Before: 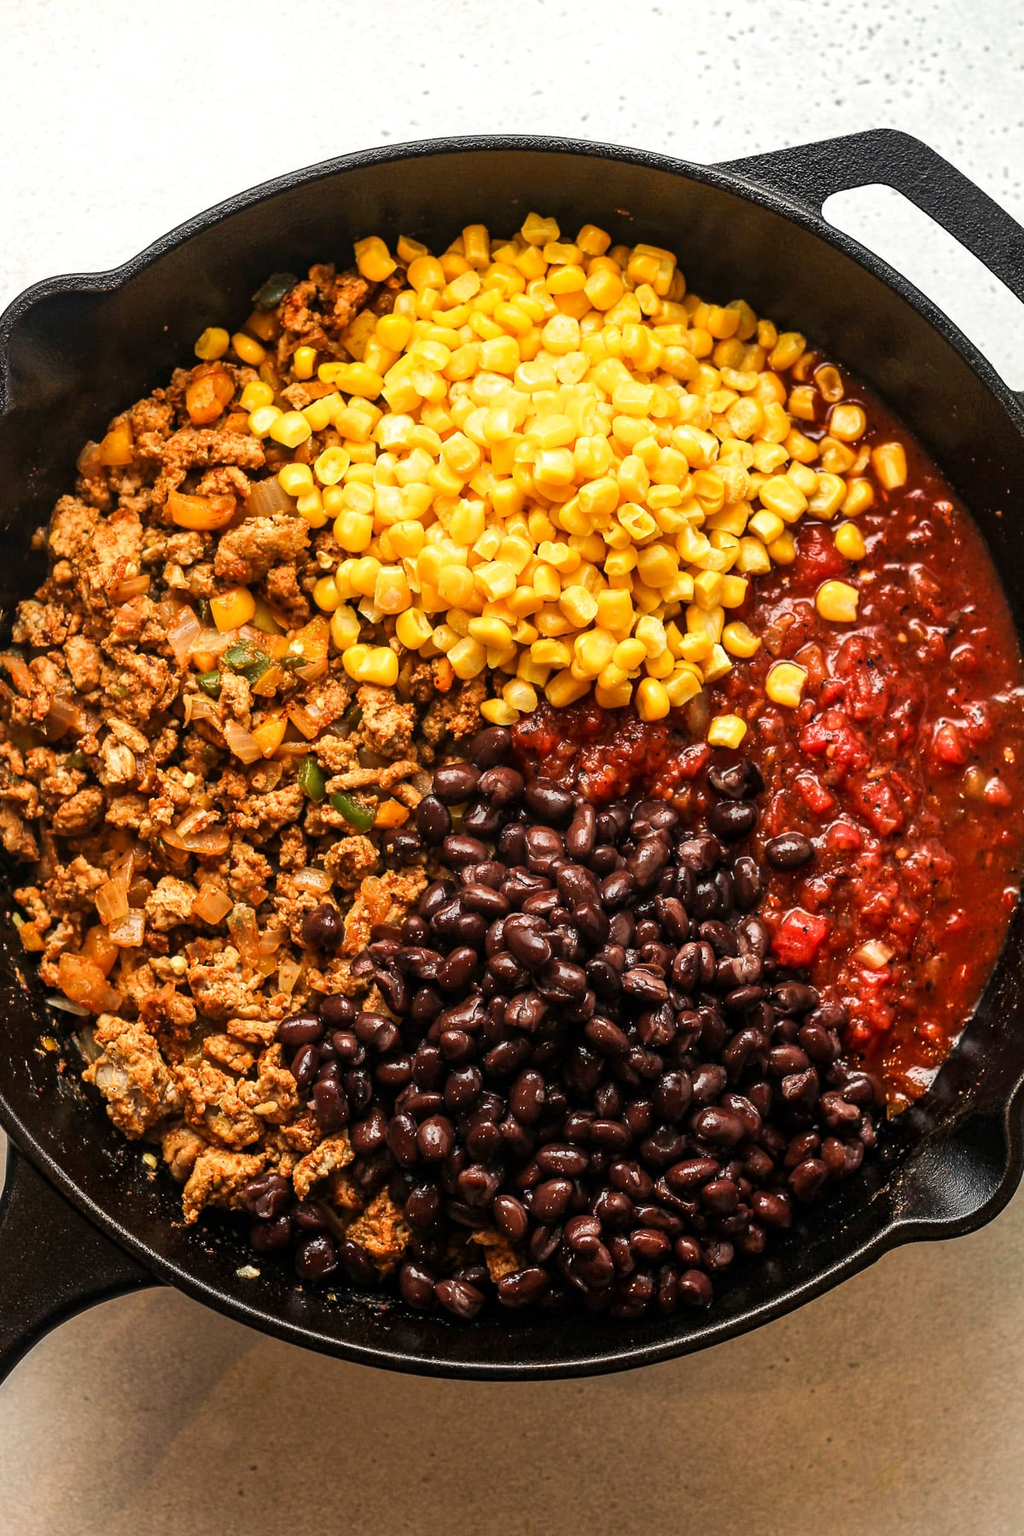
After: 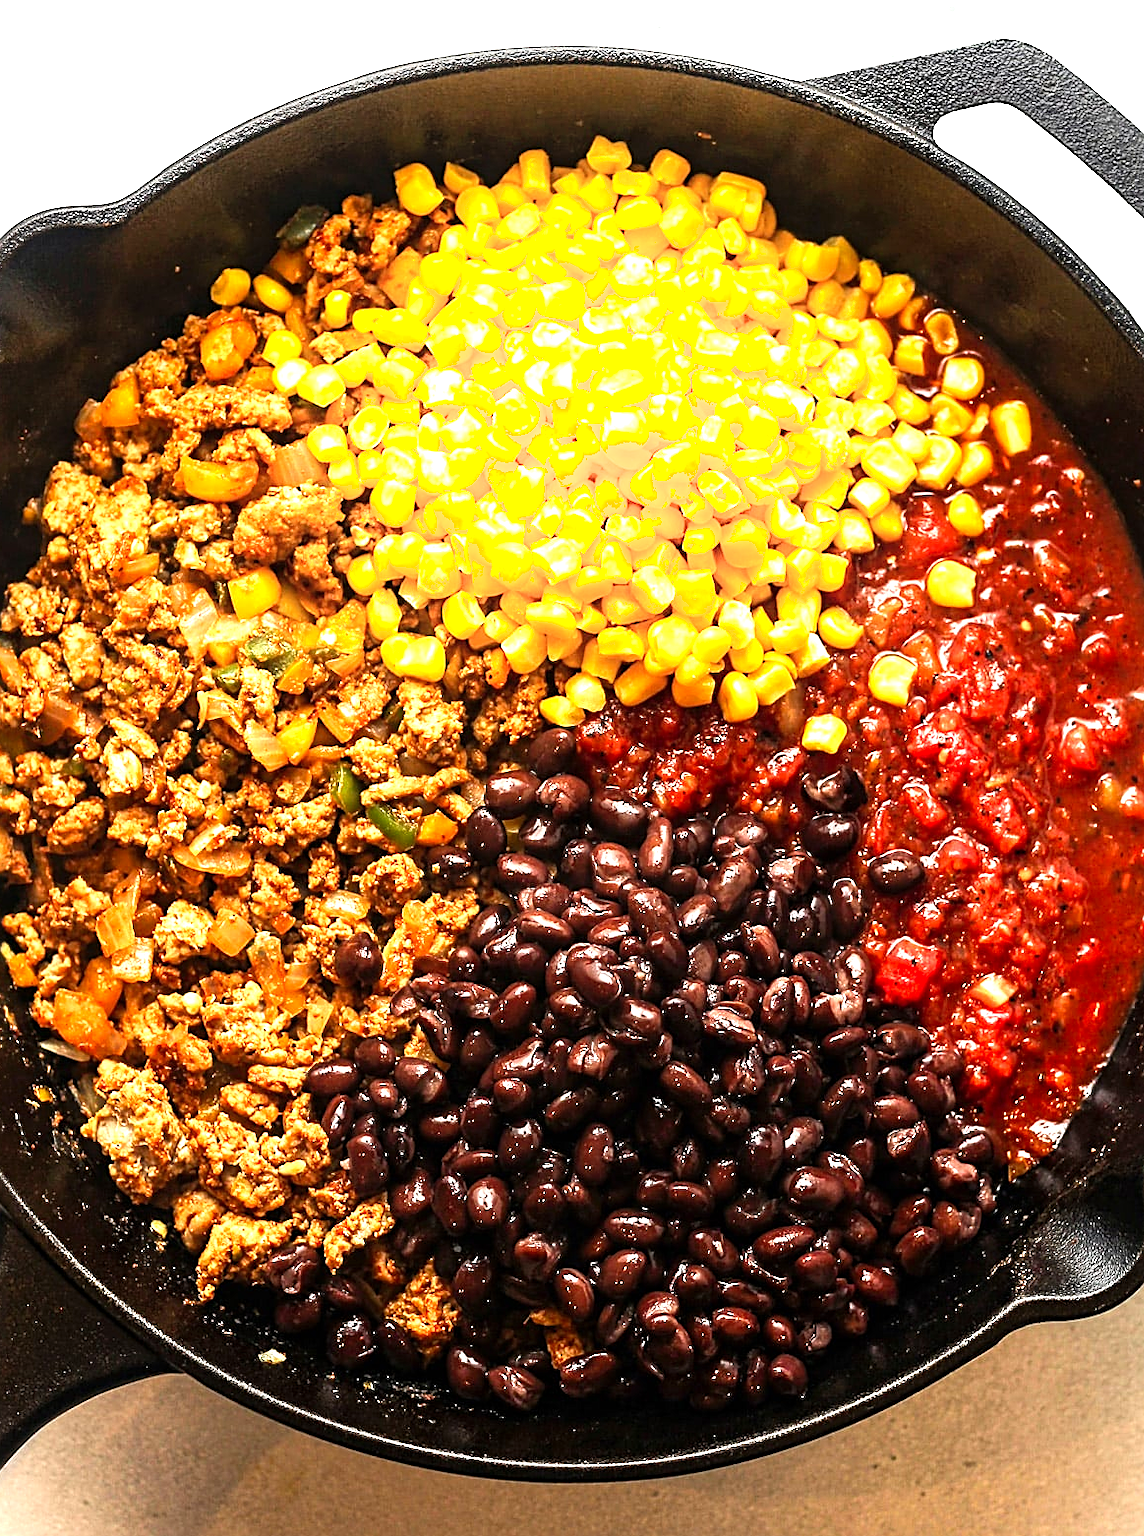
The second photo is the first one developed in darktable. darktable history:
shadows and highlights: shadows -24.84, highlights 48.29, soften with gaussian
levels: white 99.91%, levels [0, 0.374, 0.749]
crop: left 1.238%, top 6.195%, right 1.696%, bottom 6.982%
sharpen: on, module defaults
